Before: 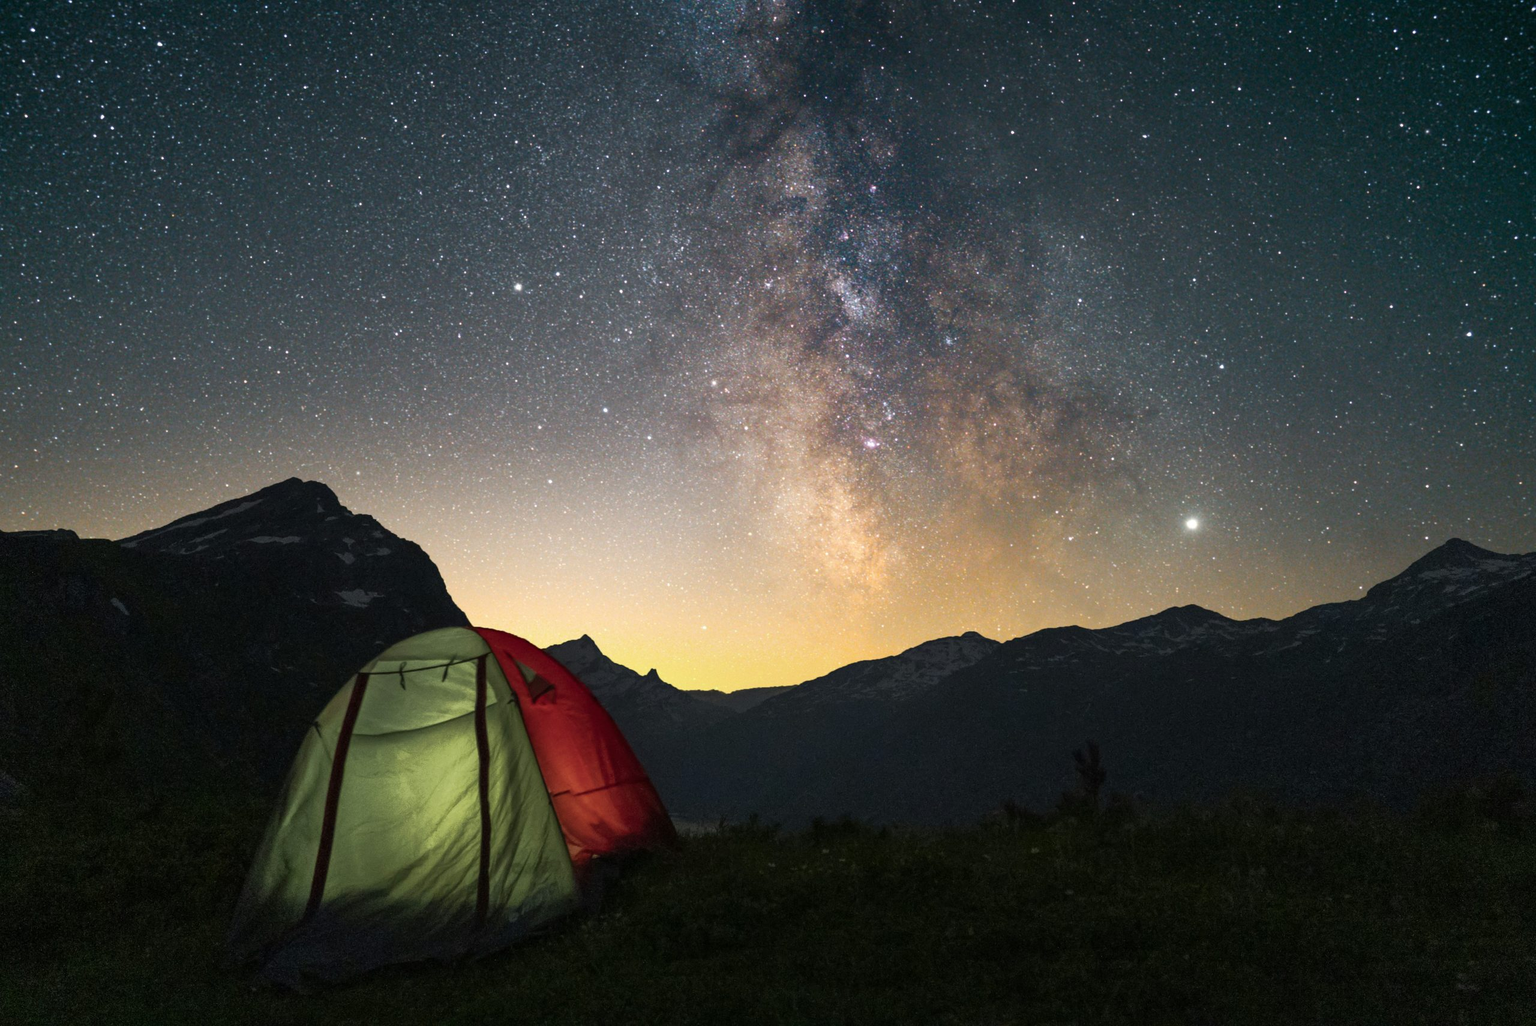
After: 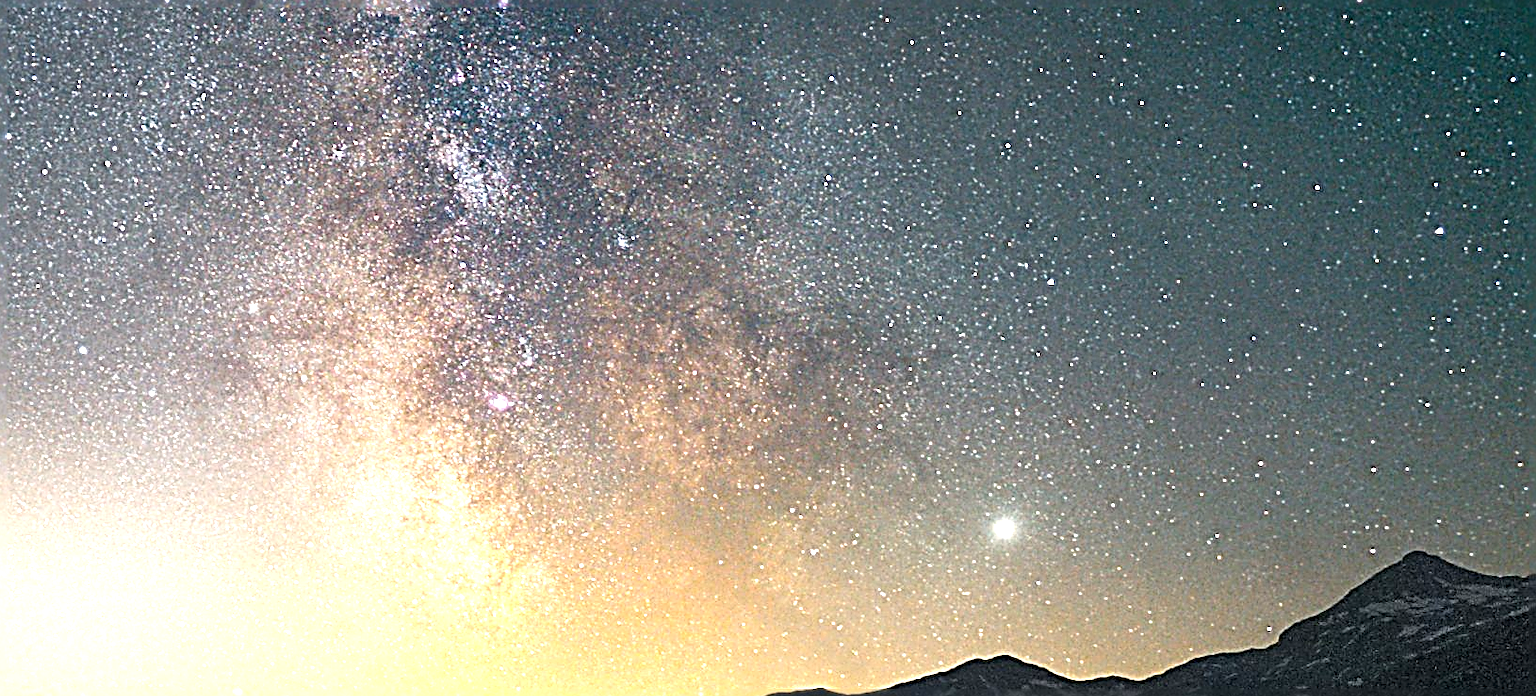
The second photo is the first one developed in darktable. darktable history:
sharpen: radius 3.158, amount 1.731
crop: left 36.005%, top 18.293%, right 0.31%, bottom 38.444%
exposure: black level correction 0, exposure 1.1 EV, compensate exposure bias true, compensate highlight preservation false
